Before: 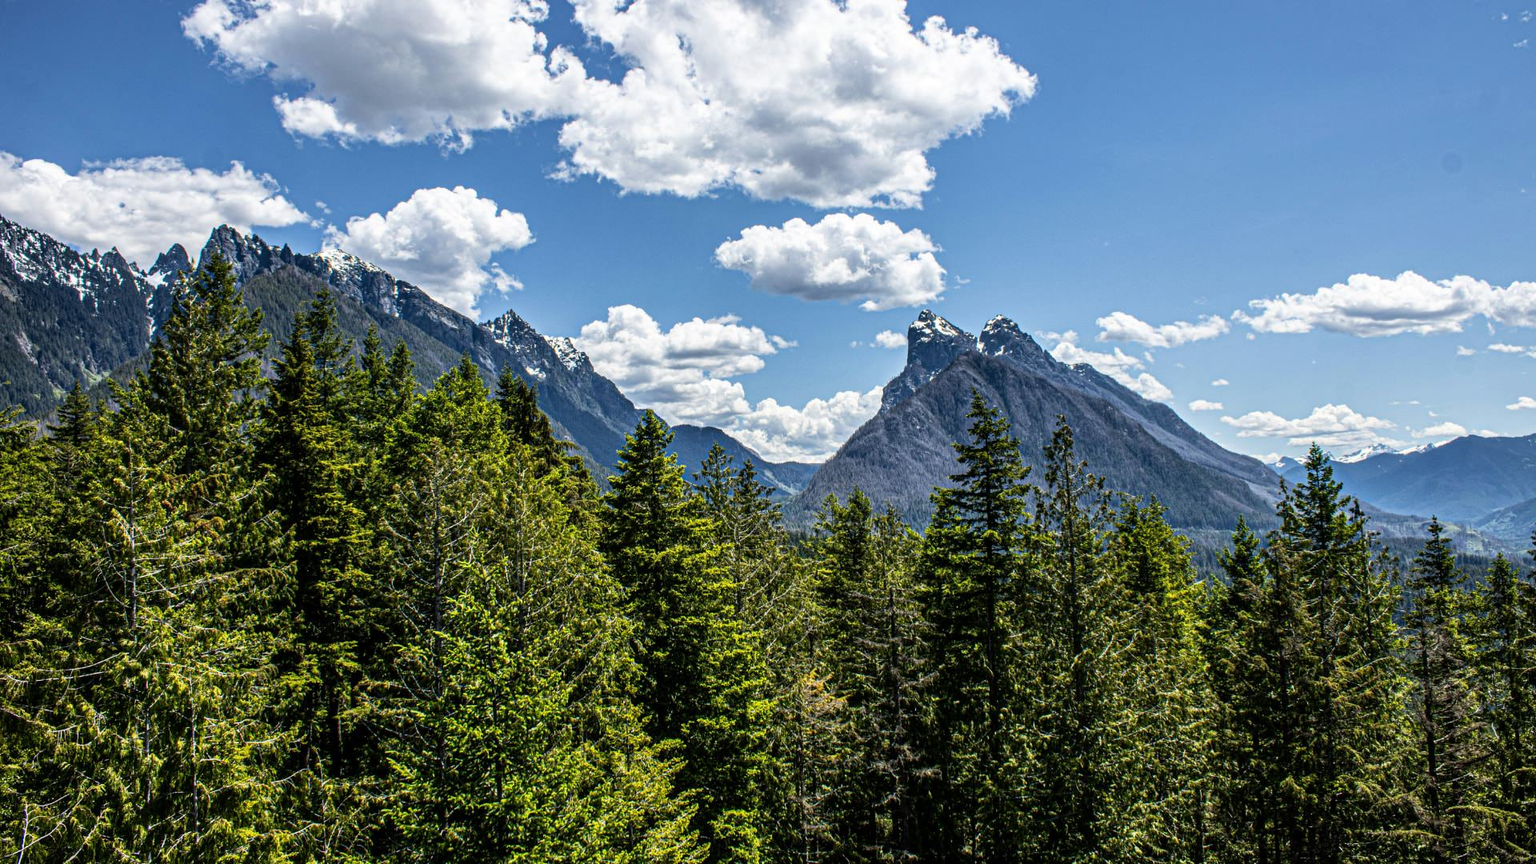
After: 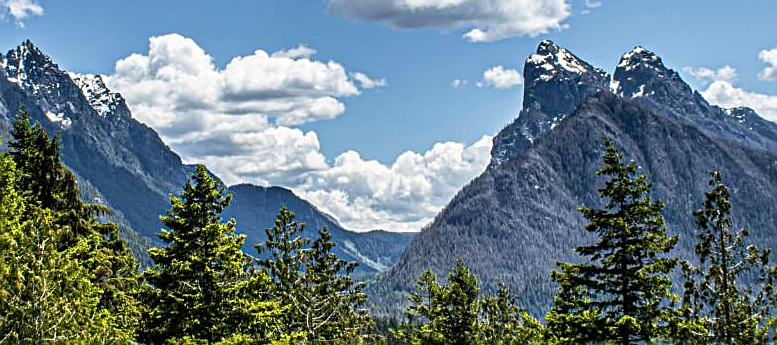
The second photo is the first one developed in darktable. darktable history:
crop: left 31.851%, top 32.181%, right 27.653%, bottom 35.818%
sharpen: on, module defaults
